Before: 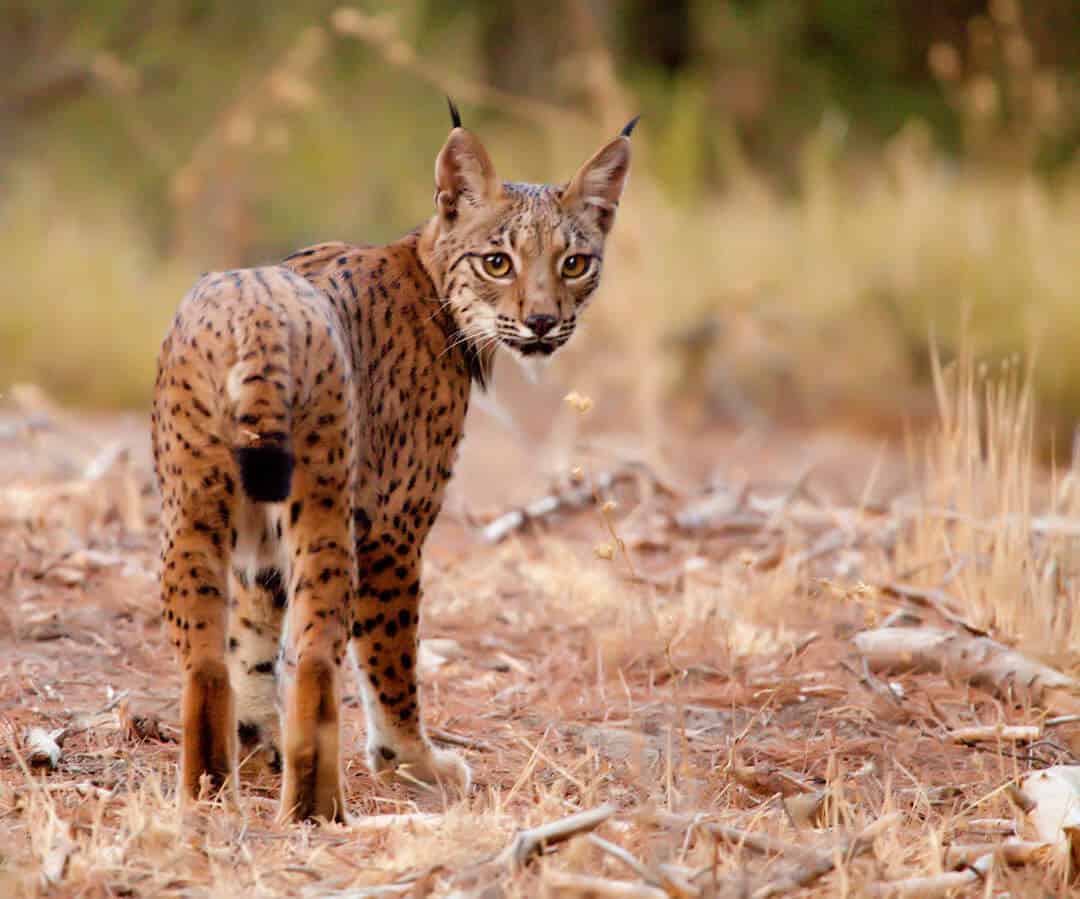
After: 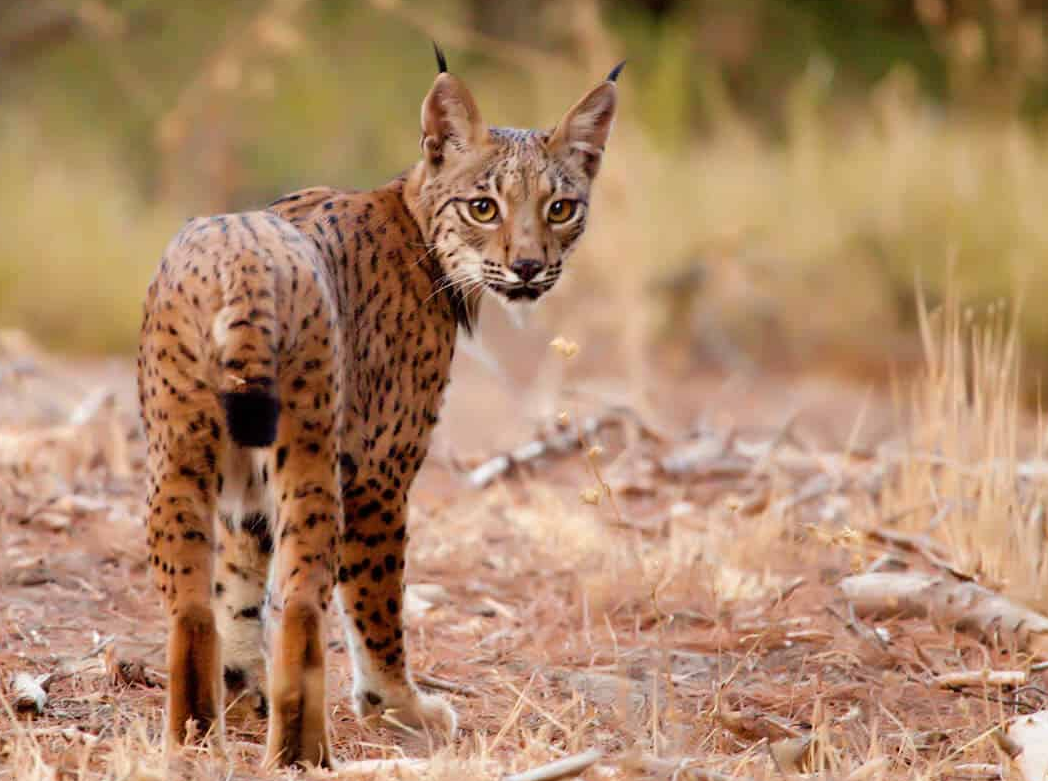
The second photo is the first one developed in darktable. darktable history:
crop: left 1.352%, top 6.147%, right 1.604%, bottom 6.912%
